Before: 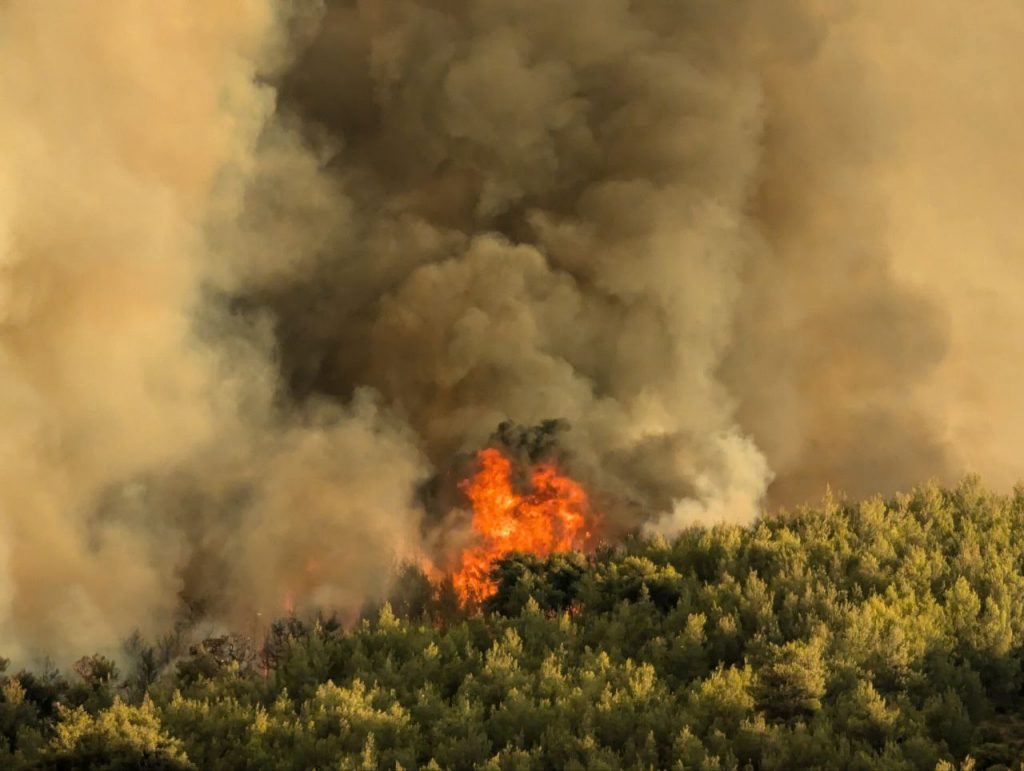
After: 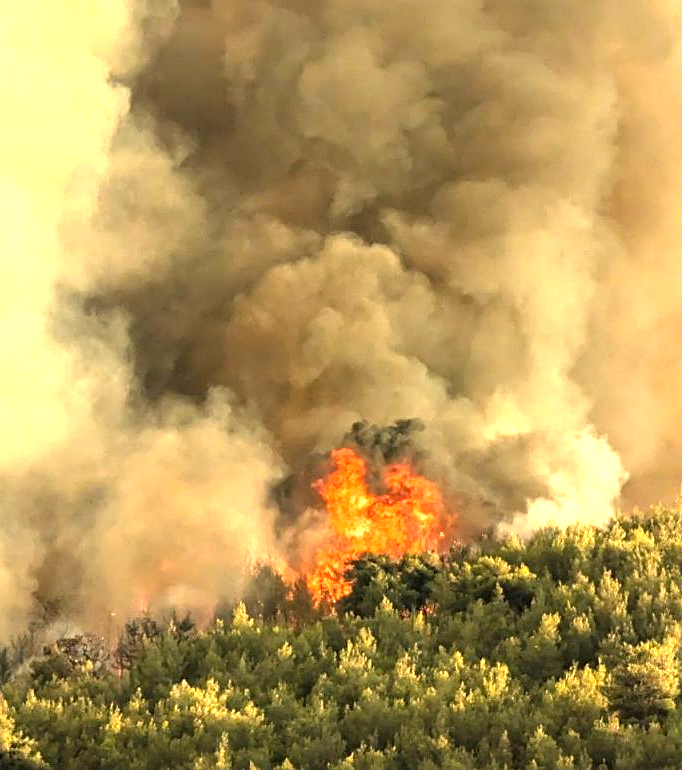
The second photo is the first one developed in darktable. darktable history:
sharpen: on, module defaults
crop and rotate: left 14.34%, right 18.978%
exposure: black level correction 0, exposure 1.451 EV, compensate highlight preservation false
